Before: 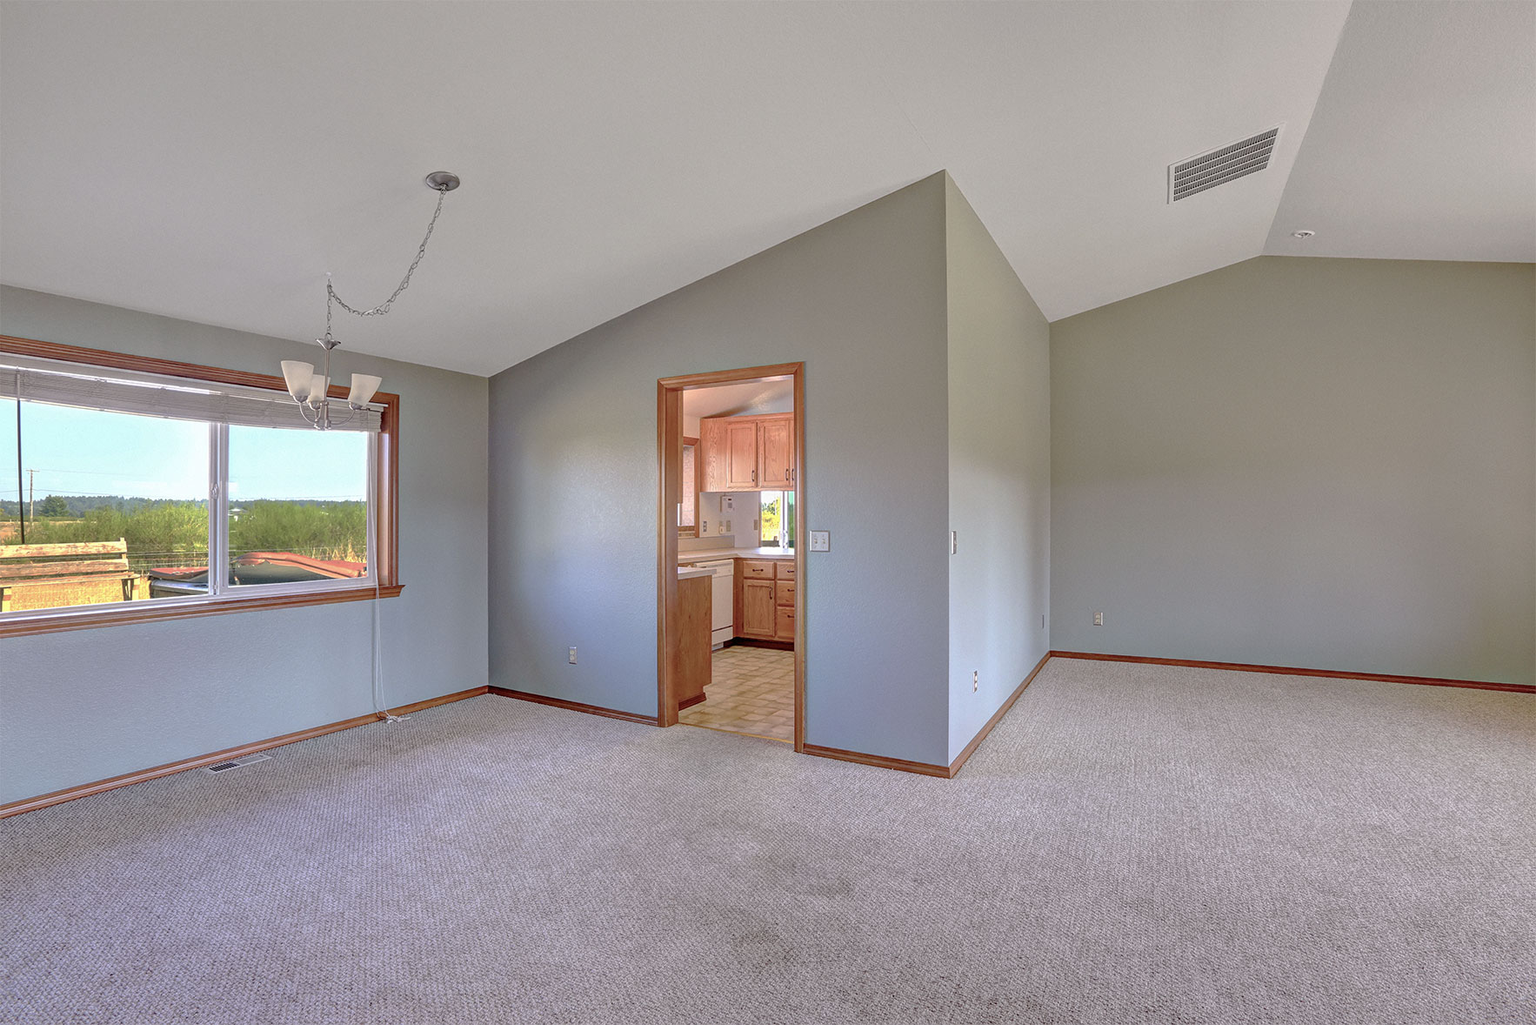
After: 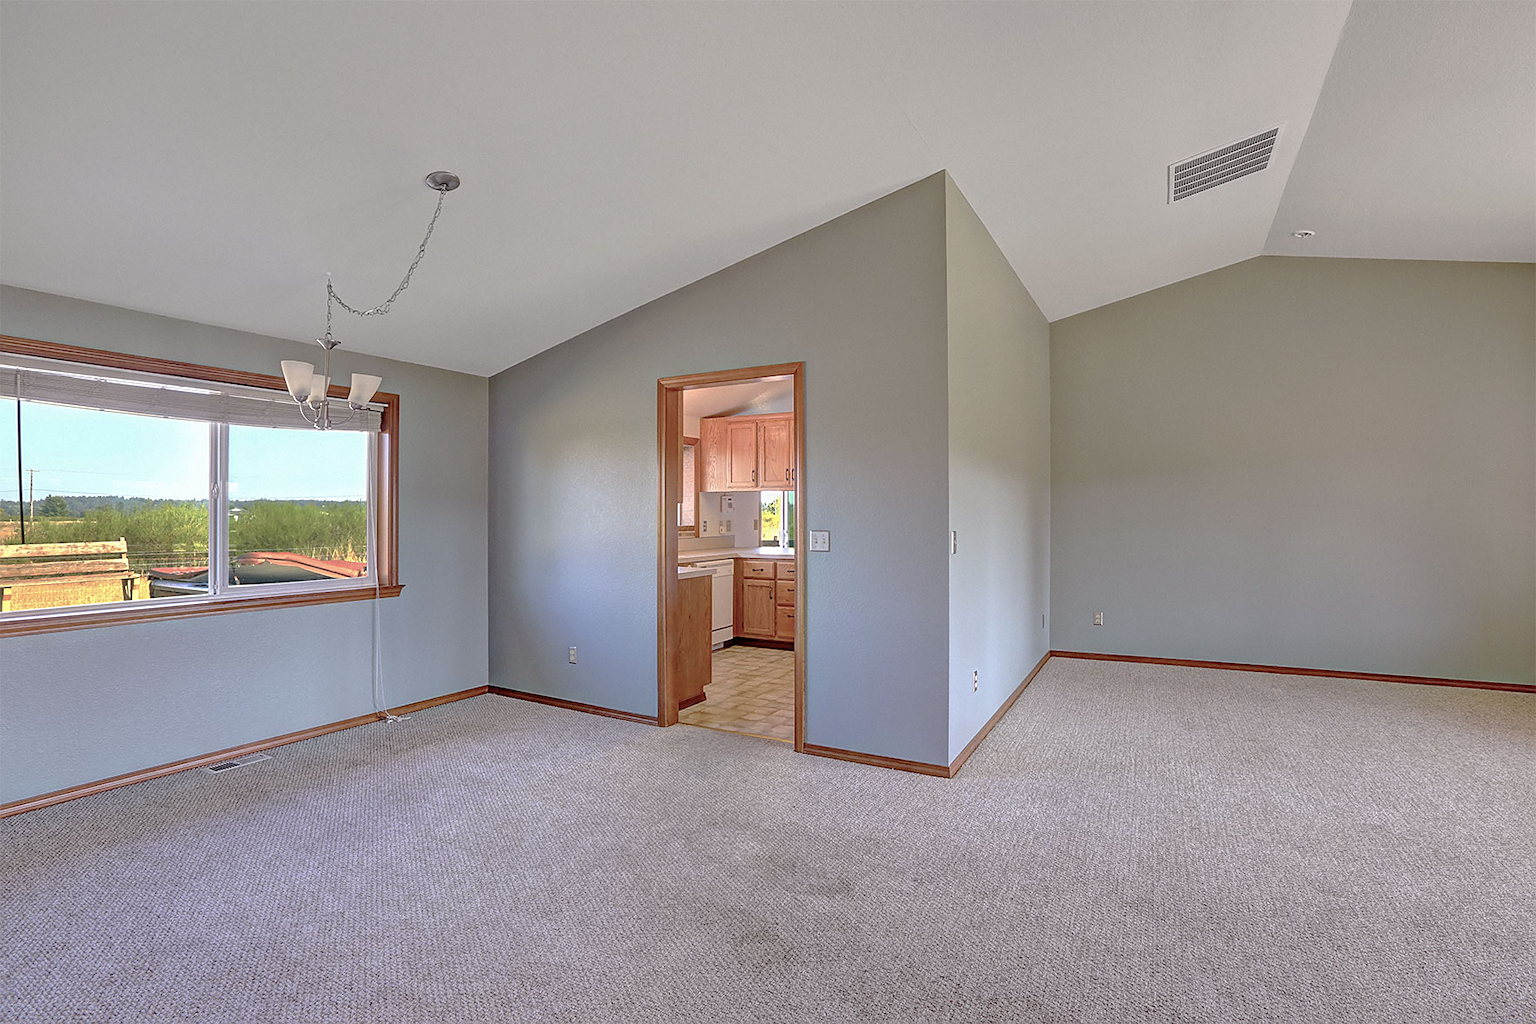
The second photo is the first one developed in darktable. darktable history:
sharpen: radius 1.819, amount 0.402, threshold 1.746
